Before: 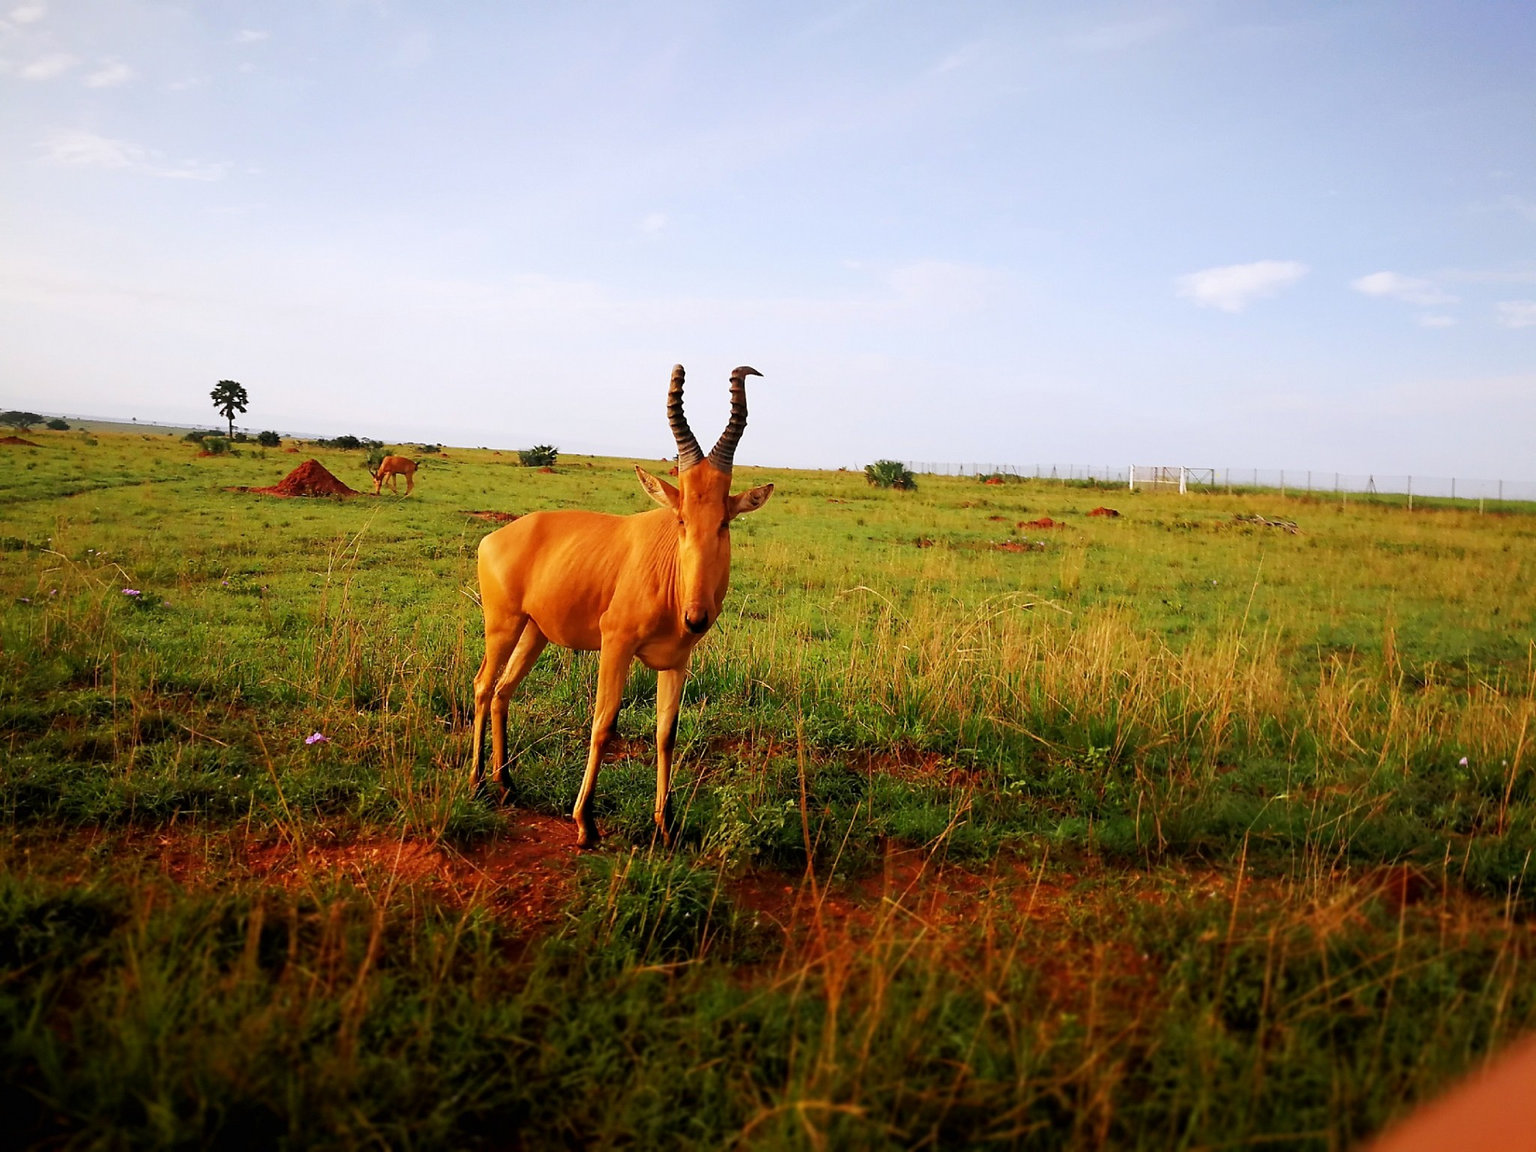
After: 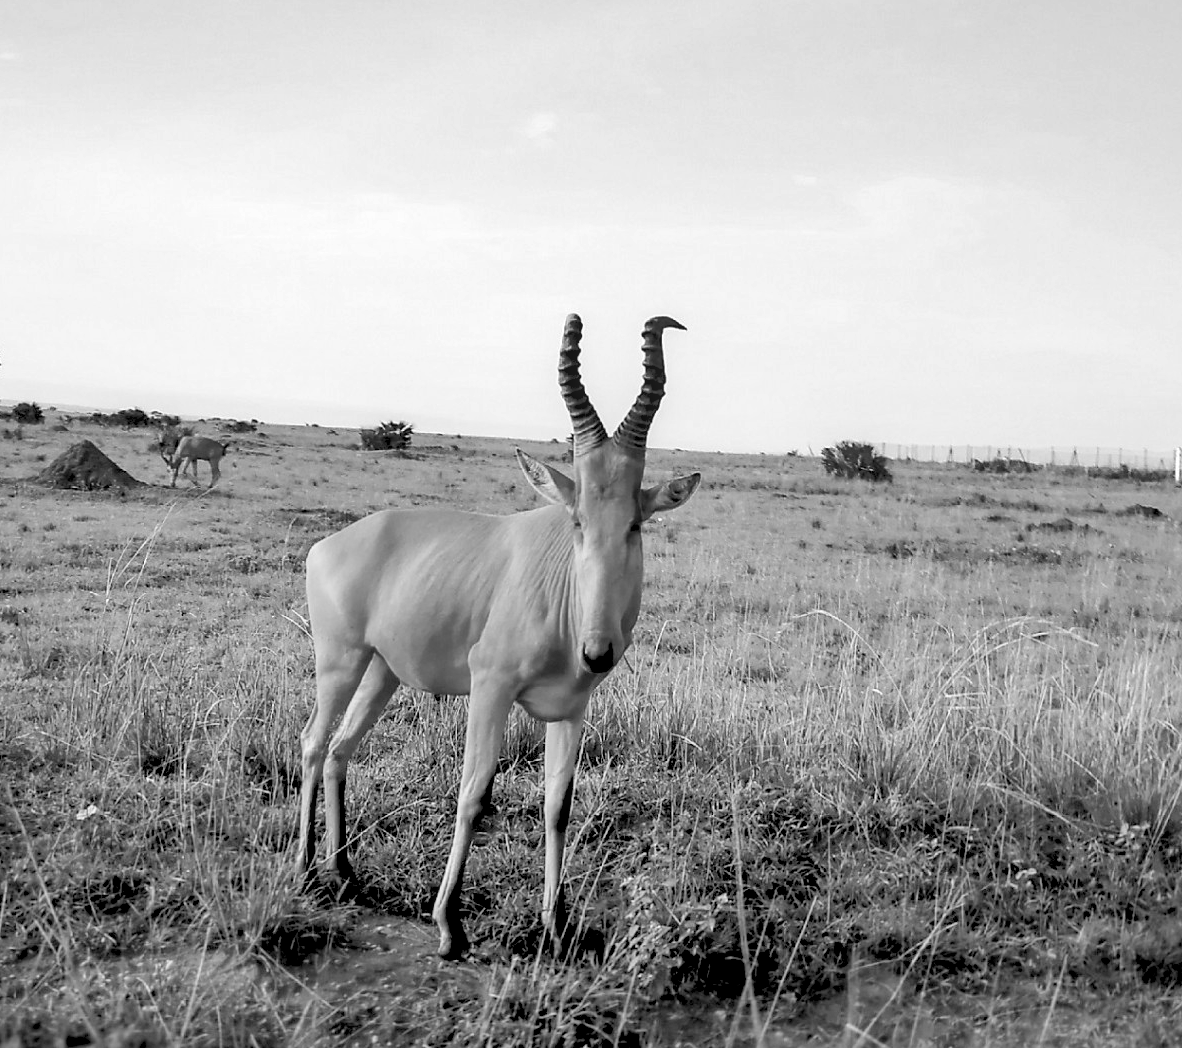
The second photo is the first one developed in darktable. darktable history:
shadows and highlights: soften with gaussian
local contrast: on, module defaults
levels: levels [0.072, 0.414, 0.976]
monochrome: on, module defaults
color correction: highlights a* 3.84, highlights b* 5.07
crop: left 16.202%, top 11.208%, right 26.045%, bottom 20.557%
